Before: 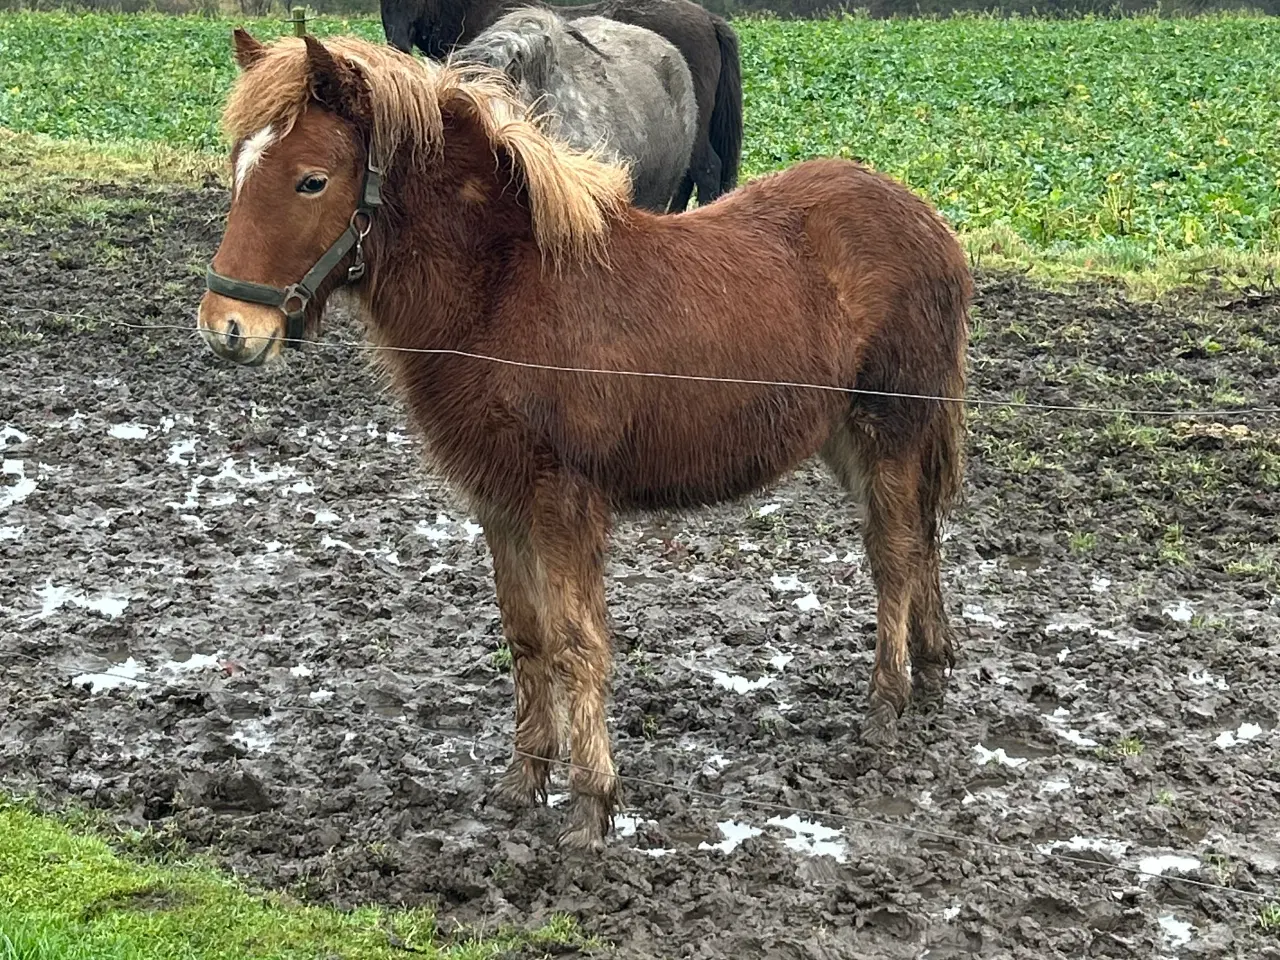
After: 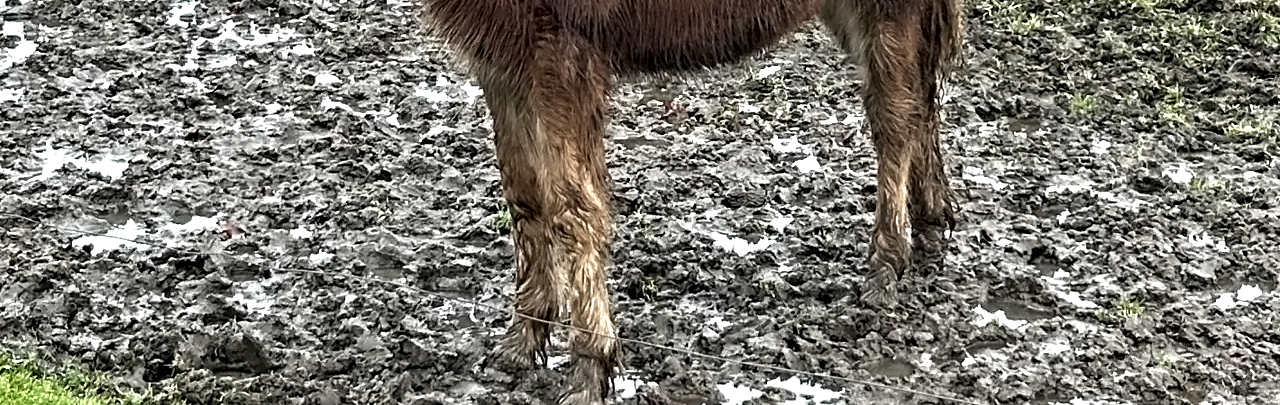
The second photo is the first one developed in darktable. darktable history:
local contrast: highlights 104%, shadows 99%, detail 119%, midtone range 0.2
contrast equalizer: y [[0.5, 0.542, 0.583, 0.625, 0.667, 0.708], [0.5 ×6], [0.5 ×6], [0, 0.033, 0.067, 0.1, 0.133, 0.167], [0, 0.05, 0.1, 0.15, 0.2, 0.25]]
crop: top 45.666%, bottom 12.146%
